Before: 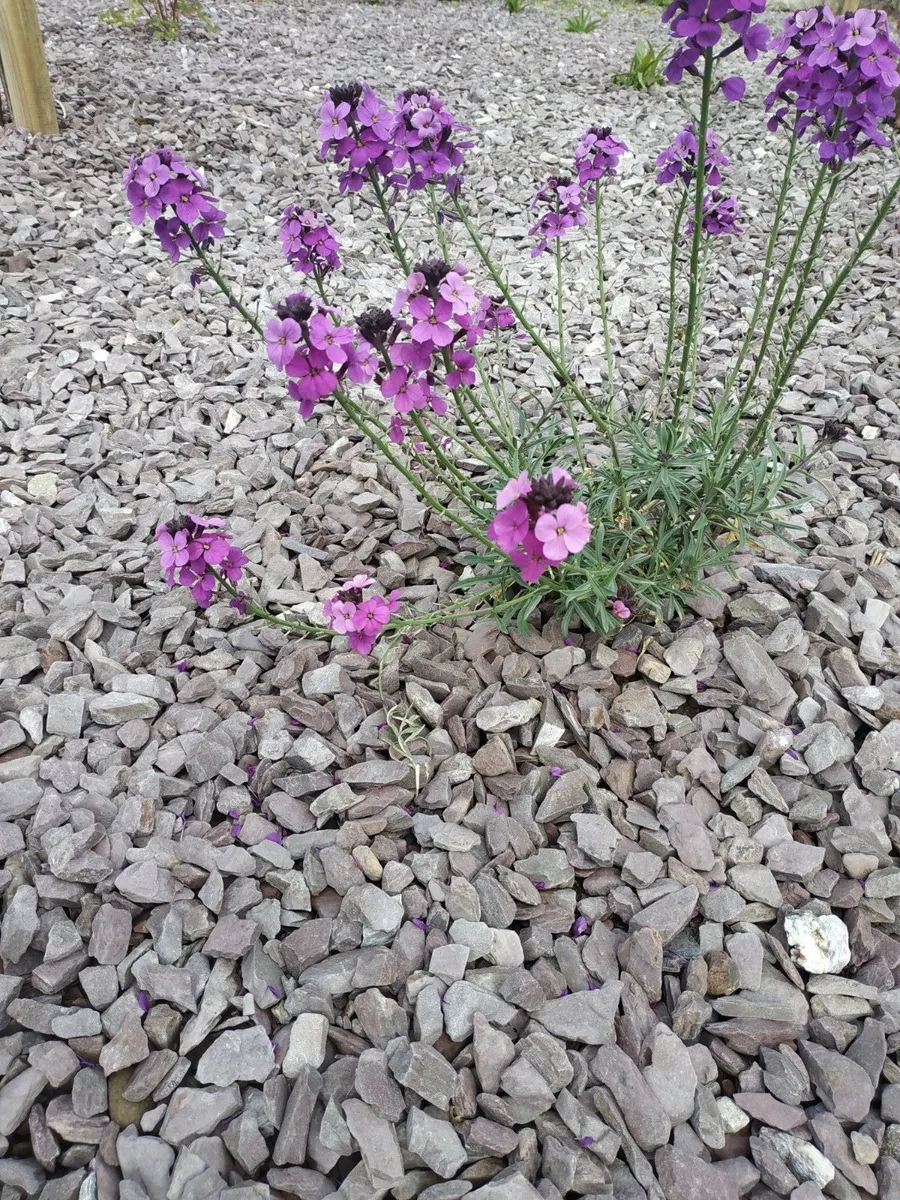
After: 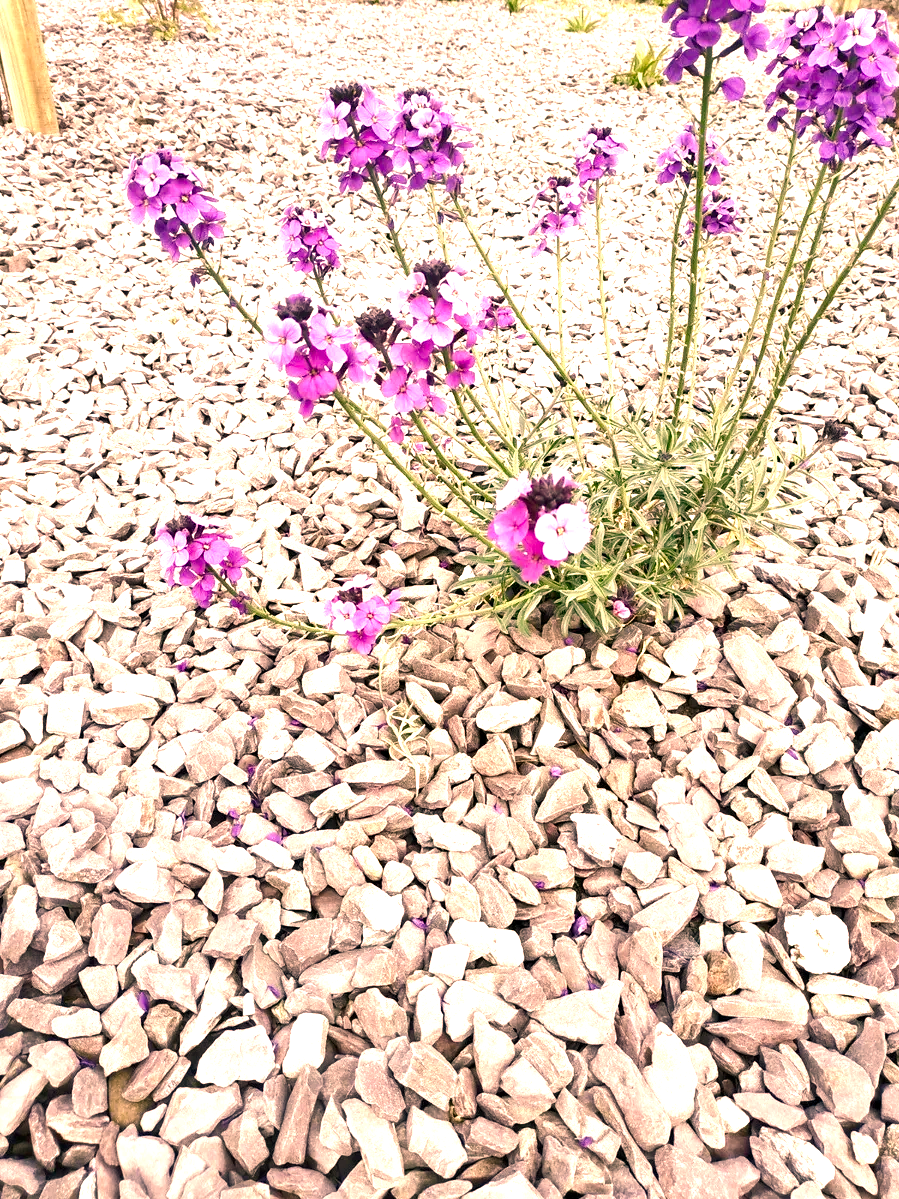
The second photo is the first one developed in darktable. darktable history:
tone equalizer: on, module defaults
exposure: black level correction 0, exposure 1 EV, compensate exposure bias true, compensate highlight preservation false
color correction: highlights a* 21.16, highlights b* 19.61
color balance rgb: shadows lift › chroma 2.79%, shadows lift › hue 190.66°, power › hue 171.85°, highlights gain › chroma 2.16%, highlights gain › hue 75.26°, global offset › luminance -0.51%, perceptual saturation grading › highlights -33.8%, perceptual saturation grading › mid-tones 14.98%, perceptual saturation grading › shadows 48.43%, perceptual brilliance grading › highlights 15.68%, perceptual brilliance grading › mid-tones 6.62%, perceptual brilliance grading › shadows -14.98%, global vibrance 11.32%, contrast 5.05%
